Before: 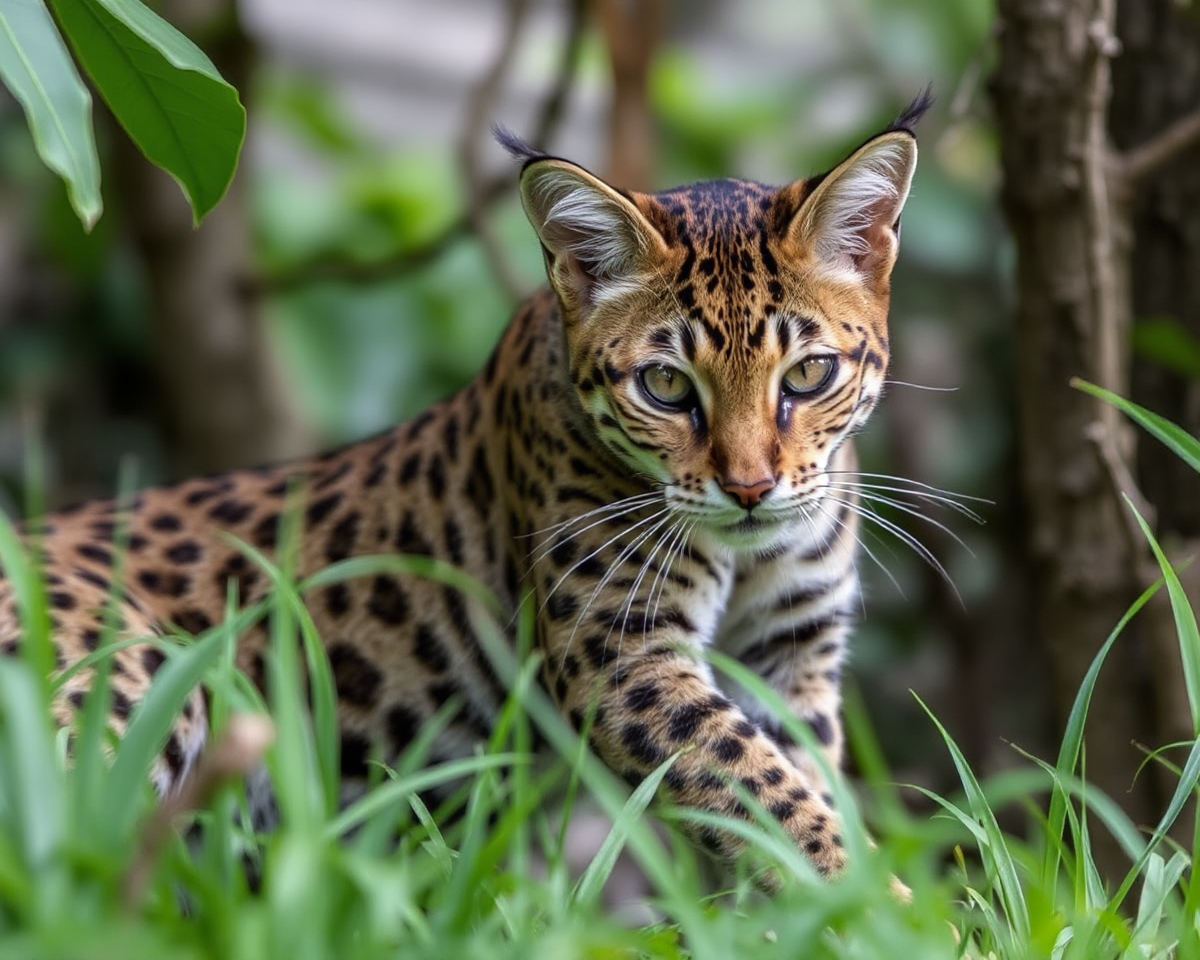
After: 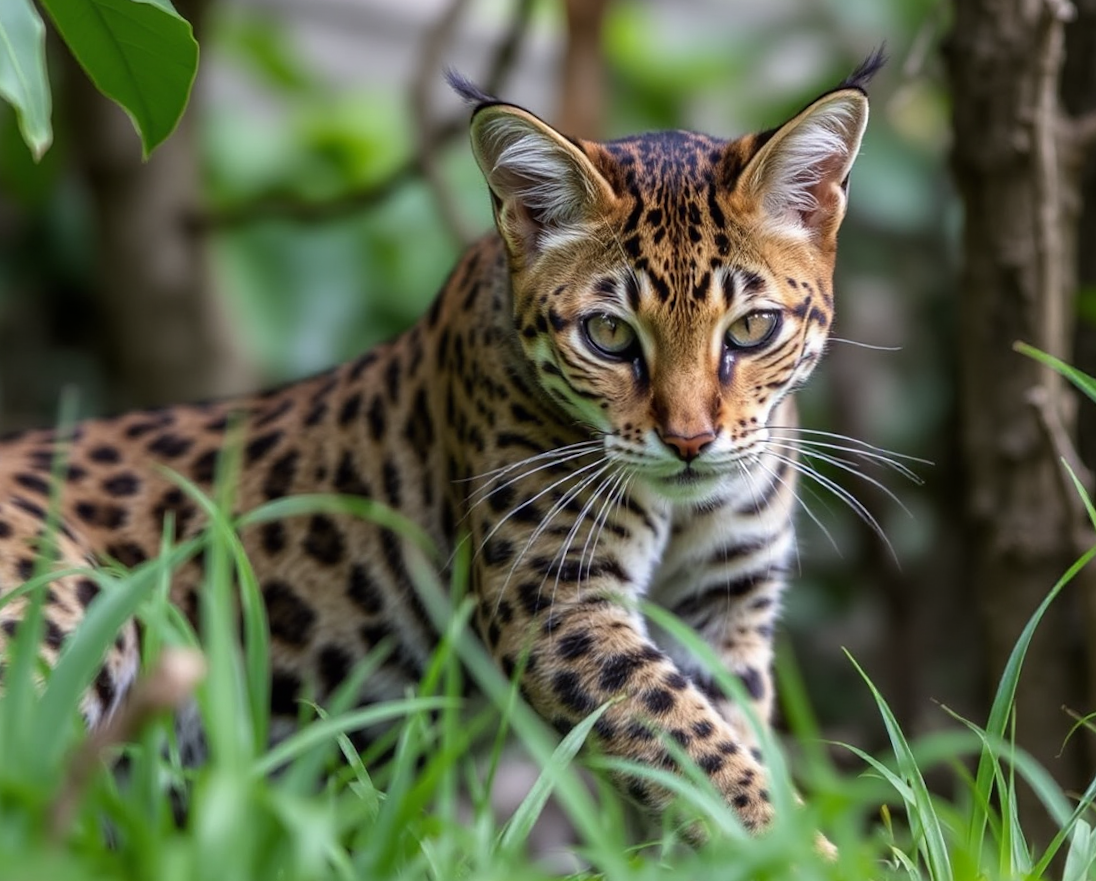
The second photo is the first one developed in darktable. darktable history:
crop and rotate: angle -2°, left 3.147%, top 3.622%, right 1.55%, bottom 0.562%
